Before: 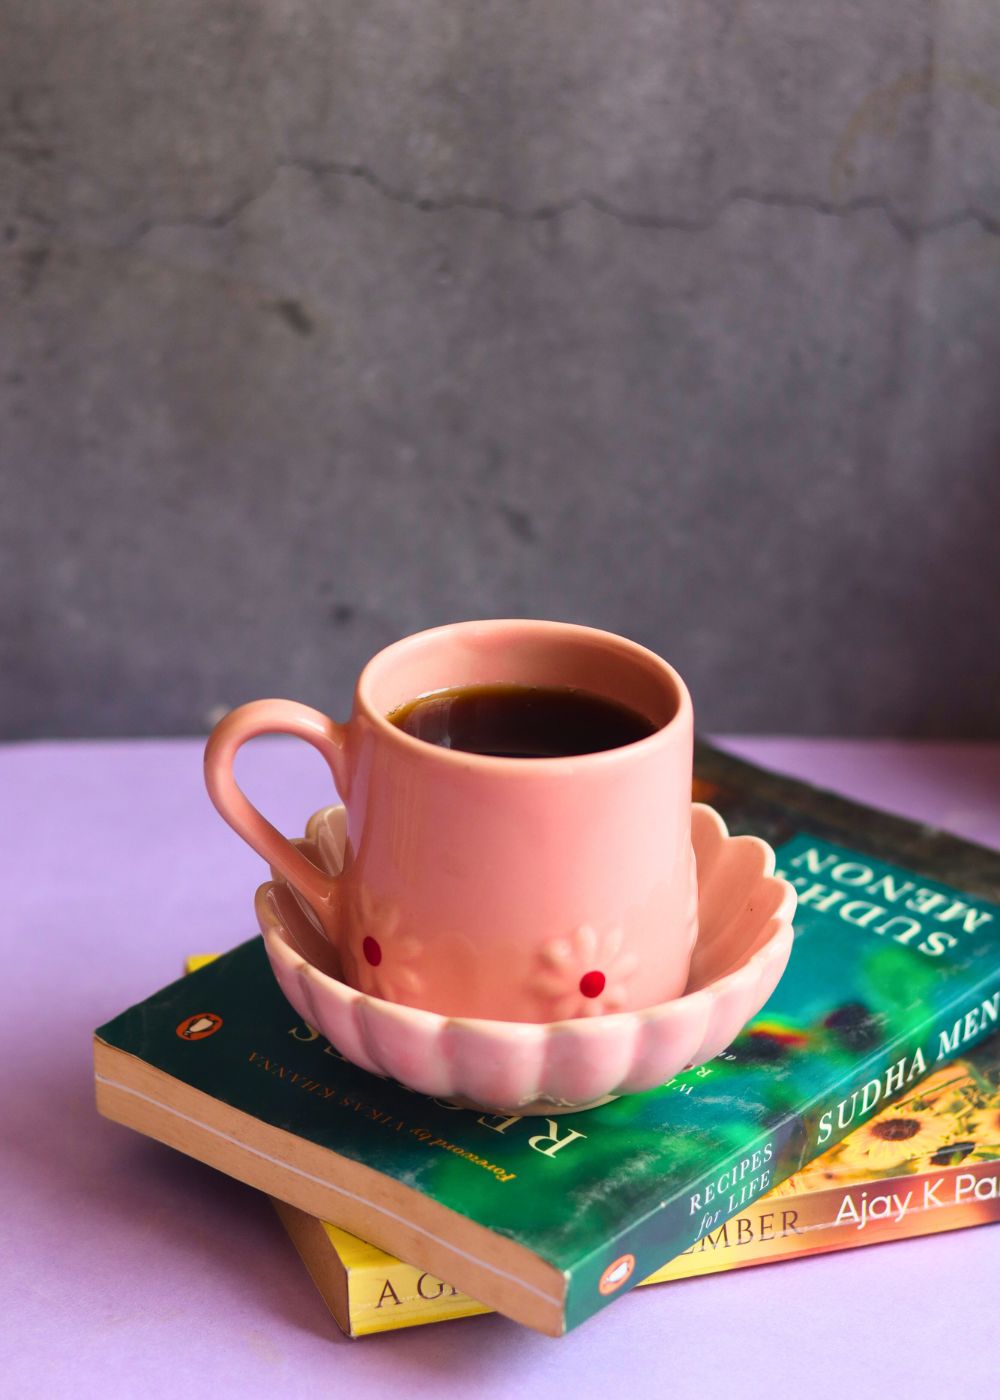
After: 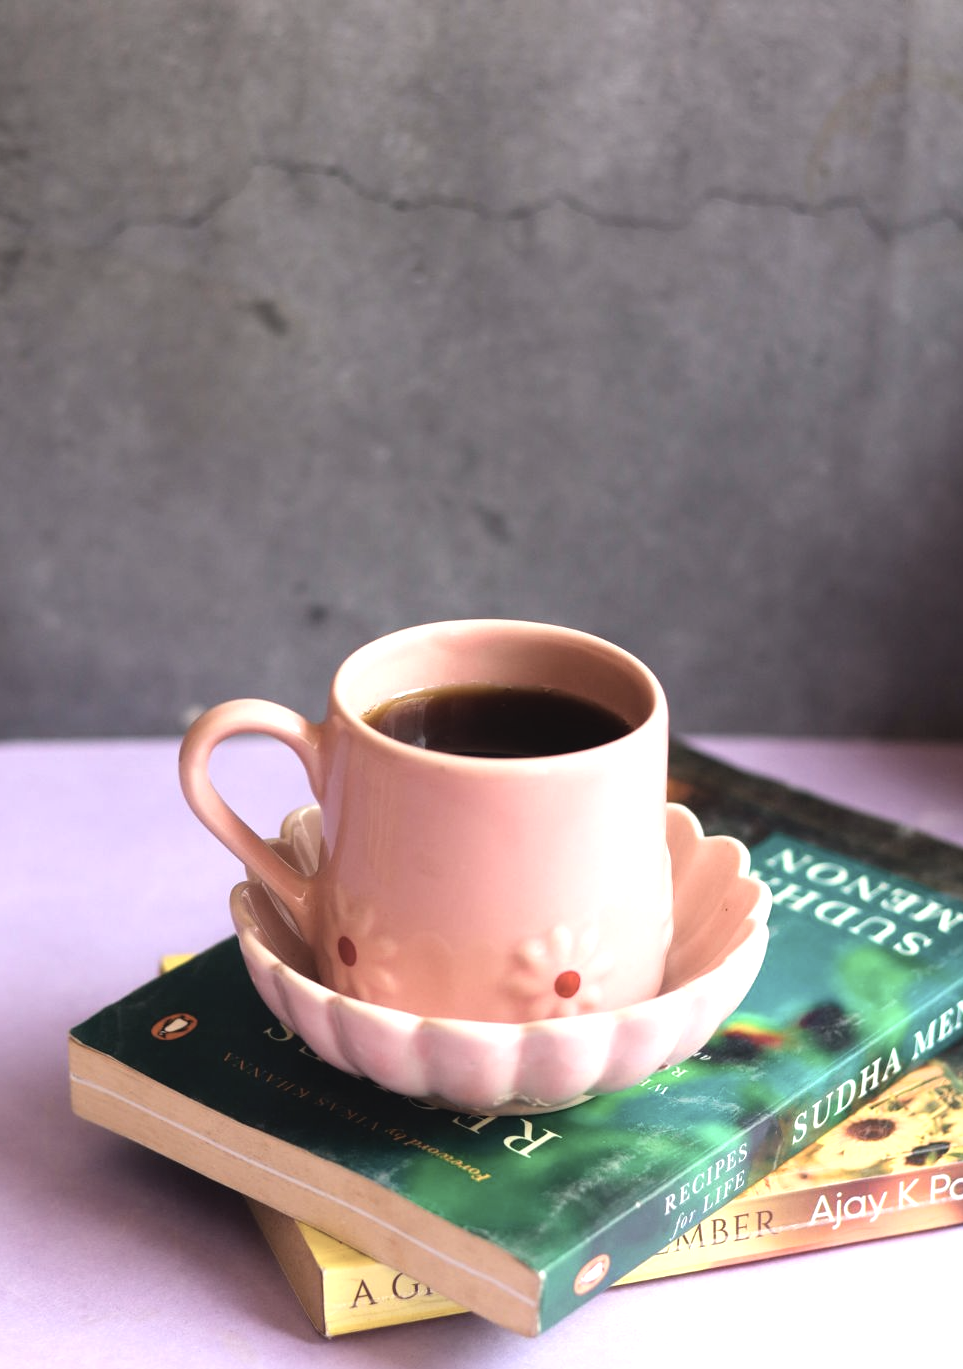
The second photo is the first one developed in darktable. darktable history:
contrast brightness saturation: contrast -0.062, saturation -0.417
crop and rotate: left 2.53%, right 1.085%, bottom 2.172%
tone equalizer: -8 EV -0.776 EV, -7 EV -0.727 EV, -6 EV -0.591 EV, -5 EV -0.425 EV, -3 EV 0.369 EV, -2 EV 0.6 EV, -1 EV 0.691 EV, +0 EV 0.766 EV
